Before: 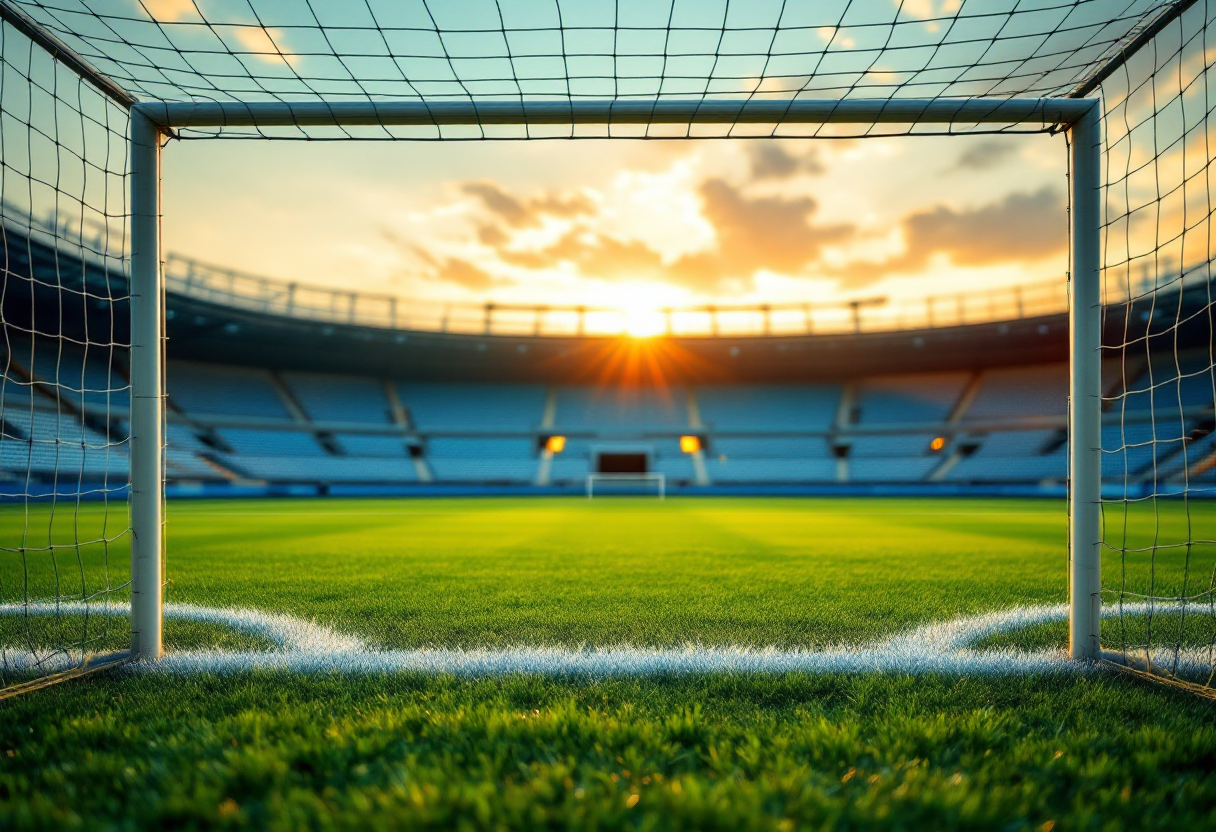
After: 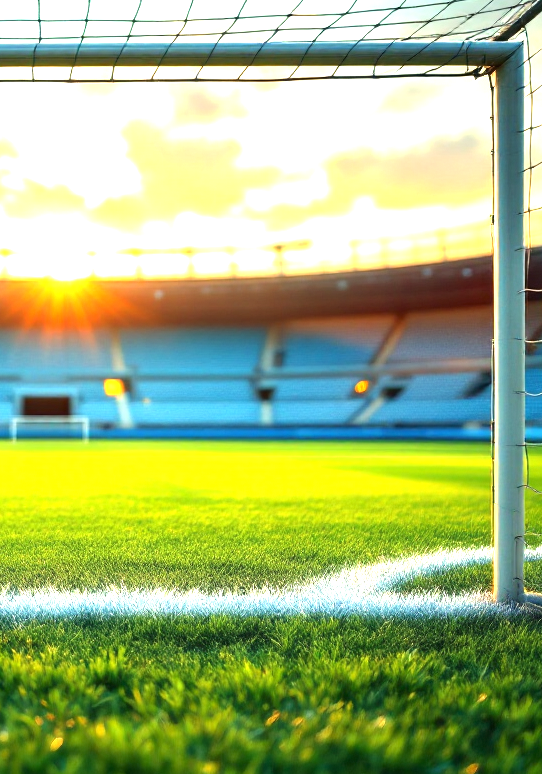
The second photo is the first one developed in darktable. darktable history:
crop: left 47.413%, top 6.897%, right 7.947%
exposure: black level correction 0, exposure 1.385 EV, compensate exposure bias true, compensate highlight preservation false
